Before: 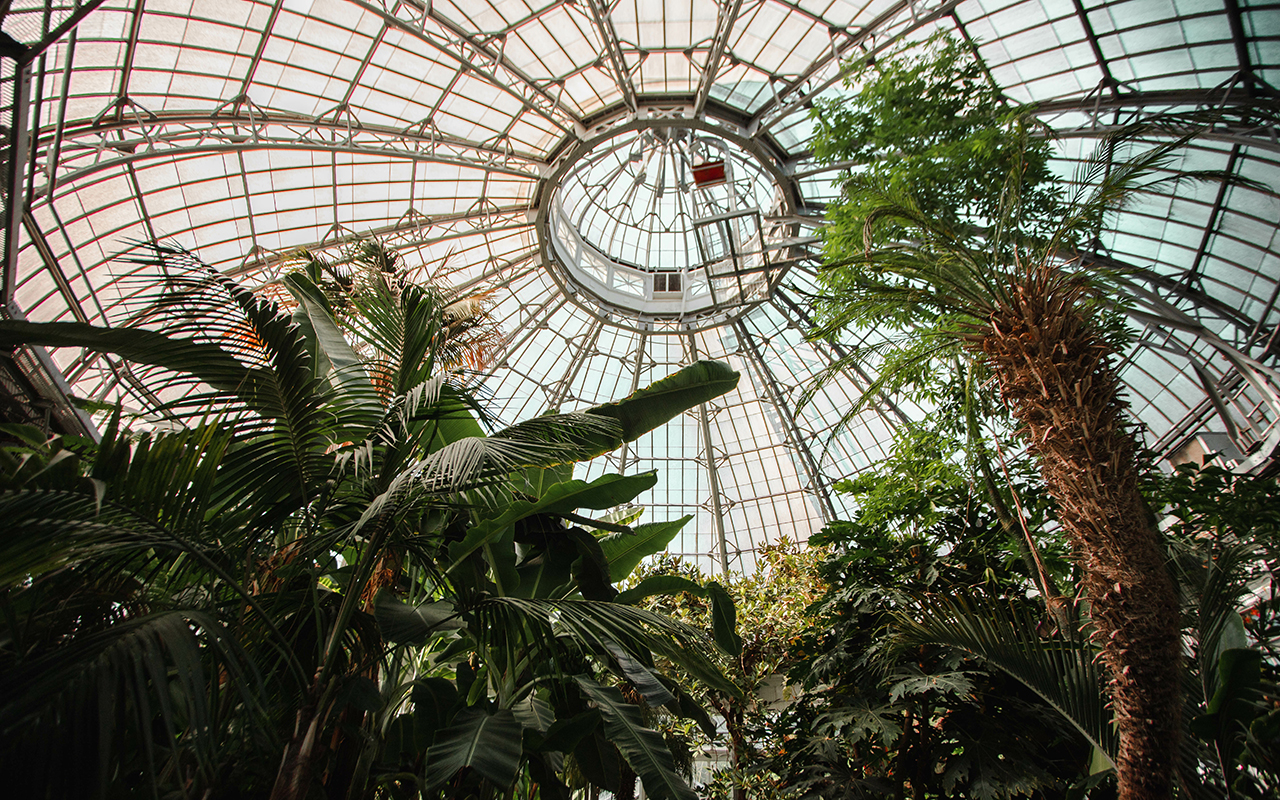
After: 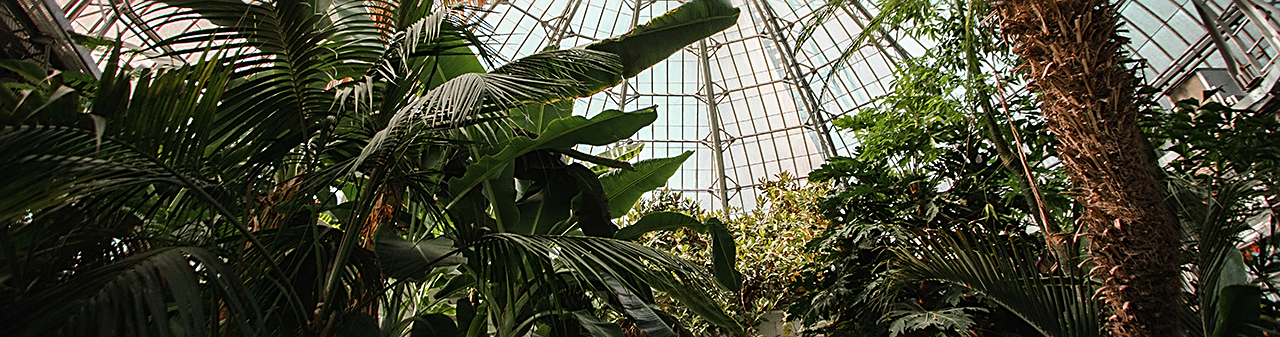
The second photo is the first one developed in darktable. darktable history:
sharpen: on, module defaults
crop: top 45.536%, bottom 12.29%
